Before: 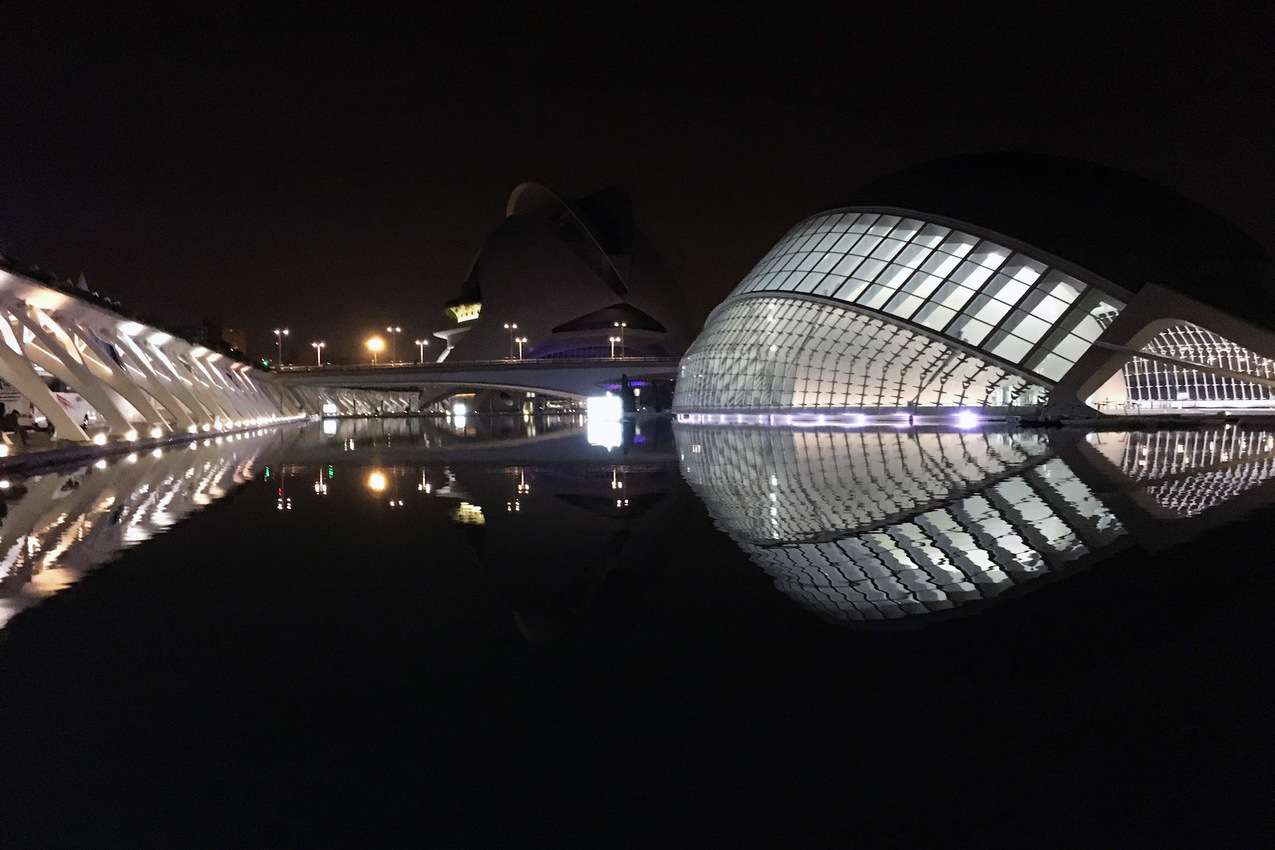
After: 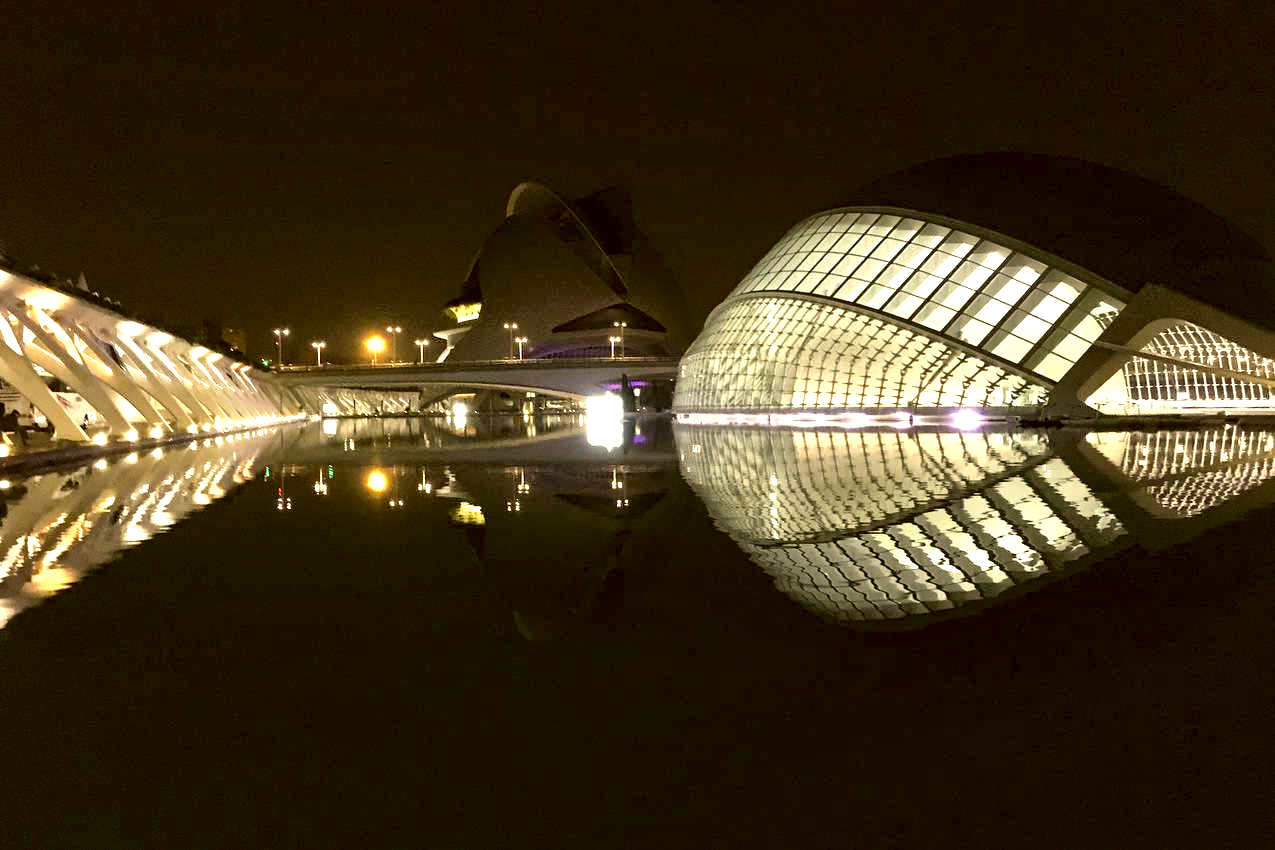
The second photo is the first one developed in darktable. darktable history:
color correction: highlights a* 0.162, highlights b* 29.53, shadows a* -0.162, shadows b* 21.09
exposure: black level correction 0, exposure 1.015 EV, compensate exposure bias true, compensate highlight preservation false
local contrast: mode bilateral grid, contrast 25, coarseness 60, detail 151%, midtone range 0.2
